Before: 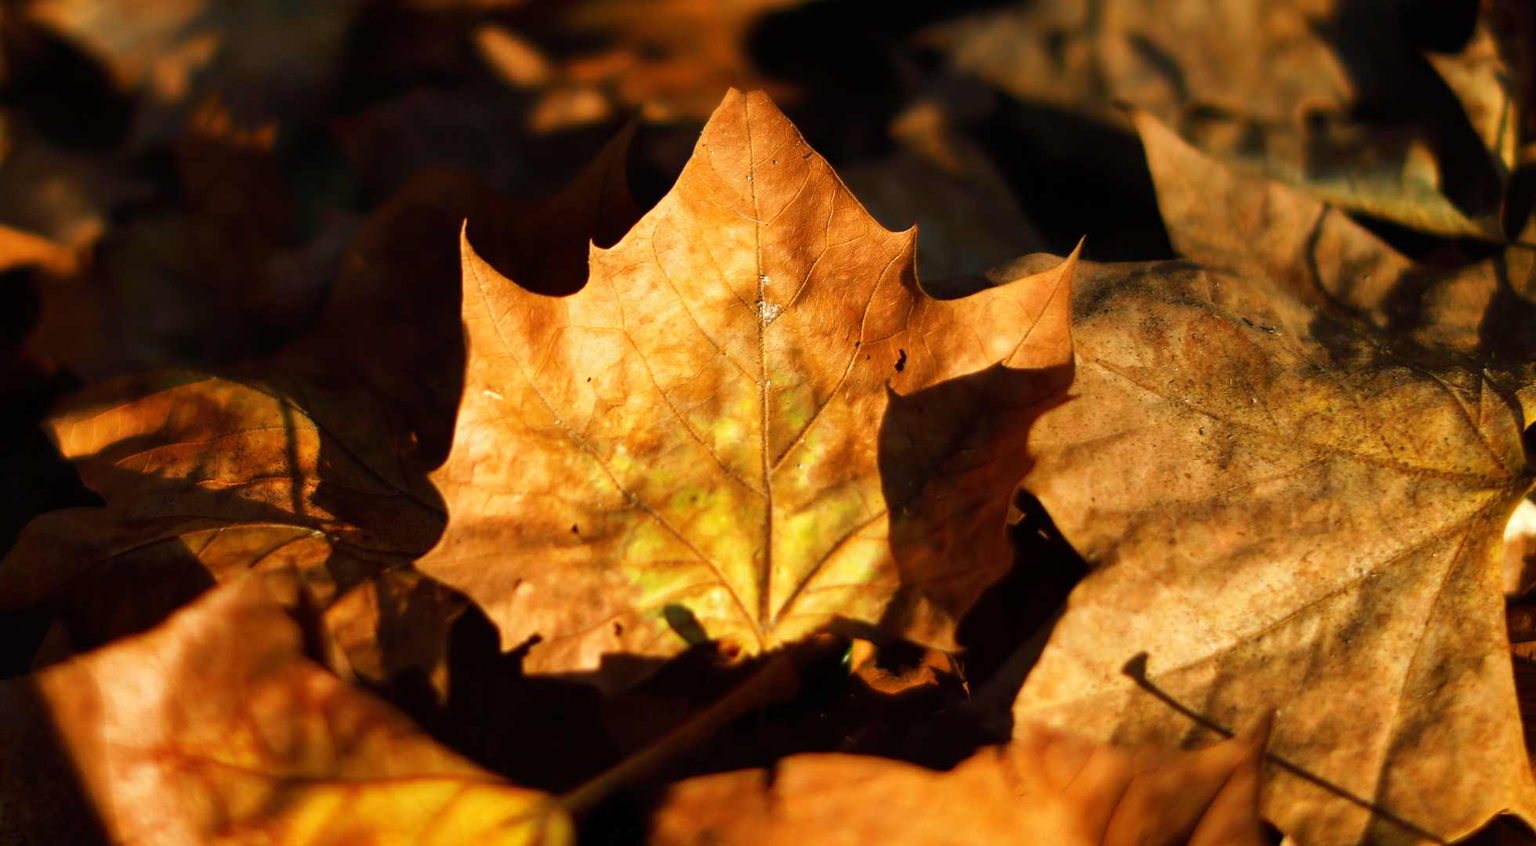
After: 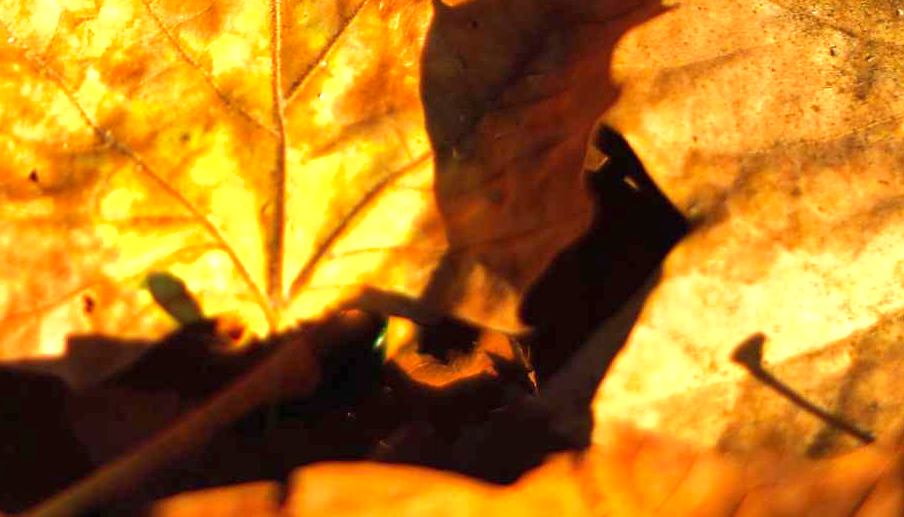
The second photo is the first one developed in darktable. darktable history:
shadows and highlights: shadows 25.53, white point adjustment -2.92, highlights -30.22
crop: left 35.717%, top 46.241%, right 18.151%, bottom 5.885%
exposure: black level correction 0, exposure 1.103 EV, compensate highlight preservation false
